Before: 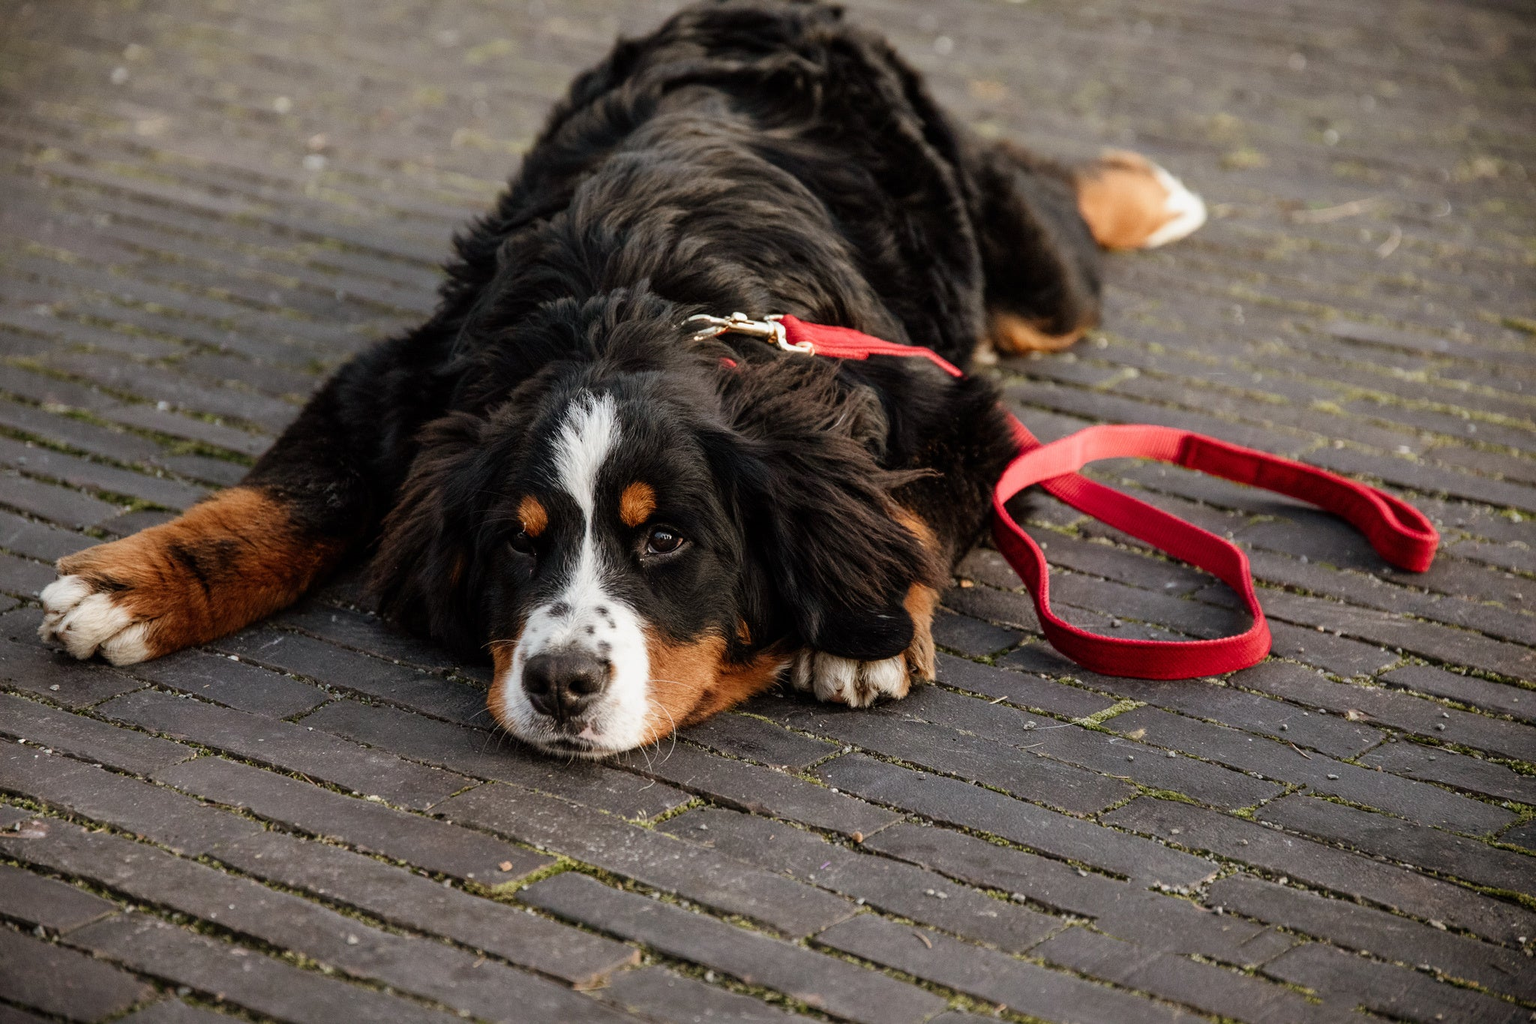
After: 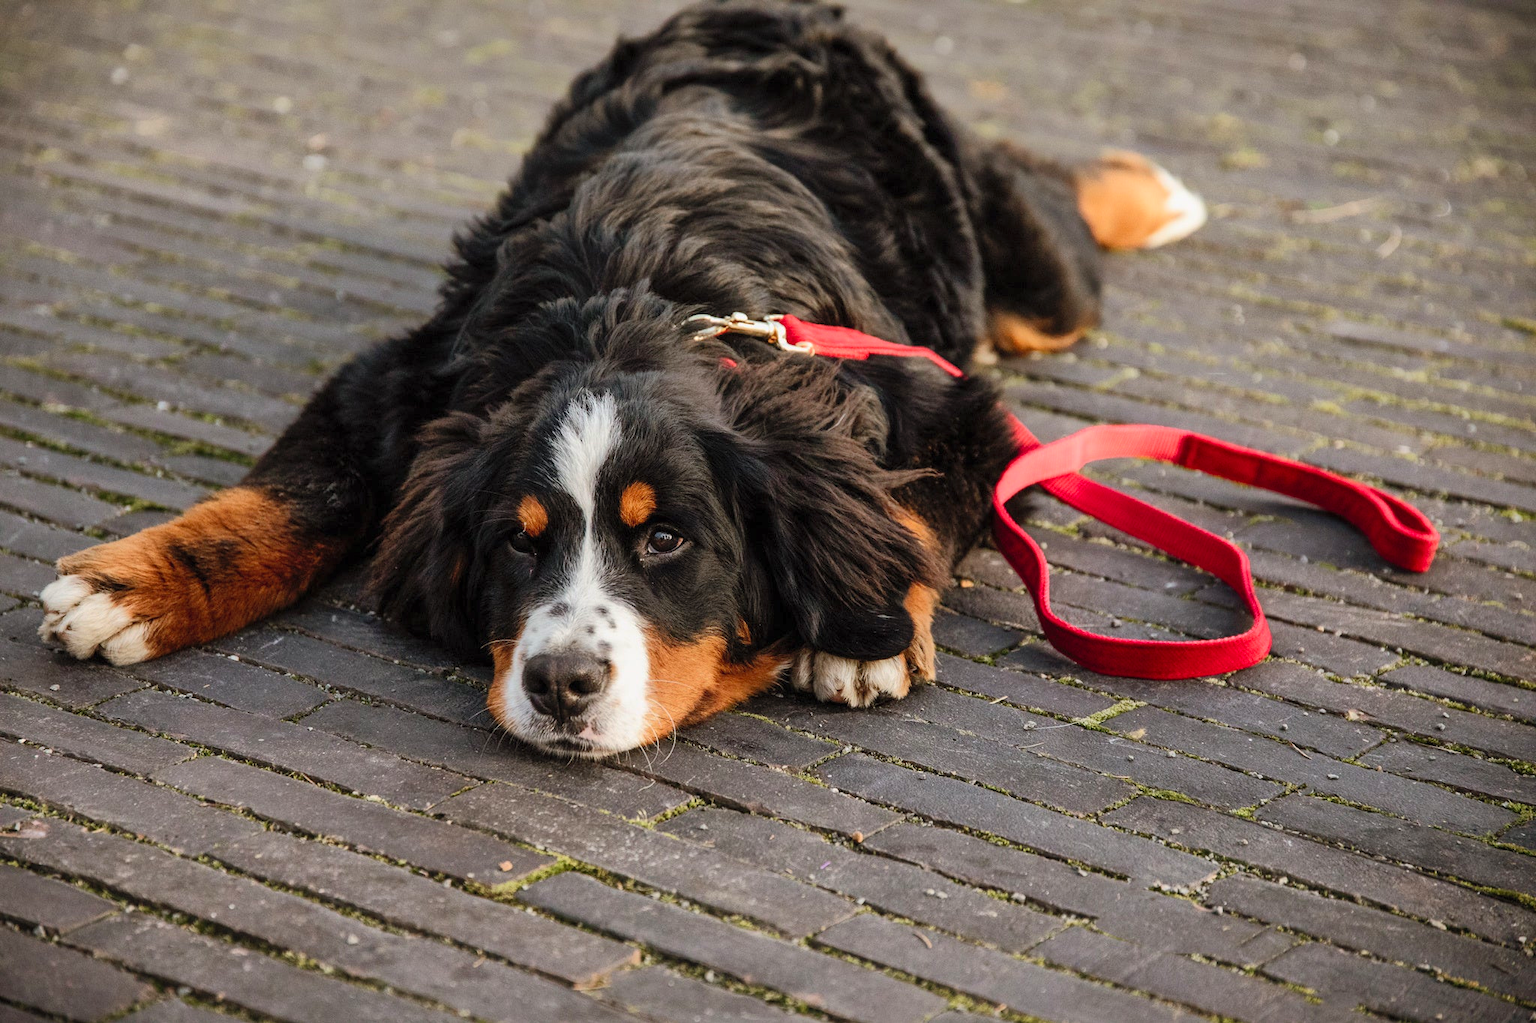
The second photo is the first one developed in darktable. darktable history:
shadows and highlights: shadows 40, highlights -60
contrast brightness saturation: contrast 0.2, brightness 0.16, saturation 0.22
